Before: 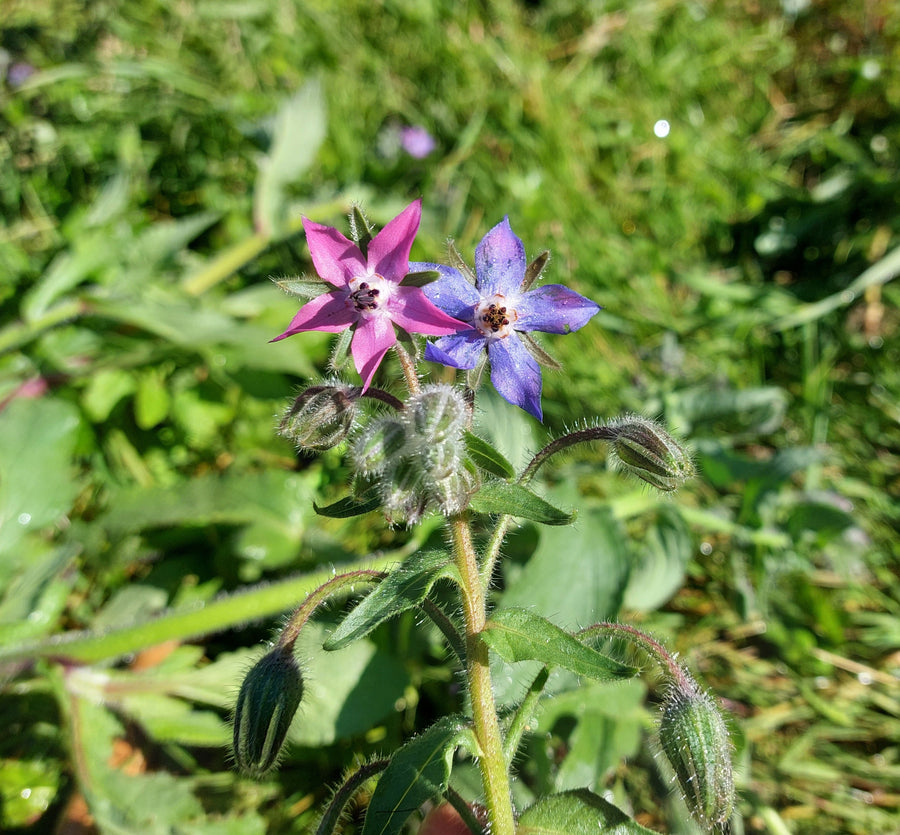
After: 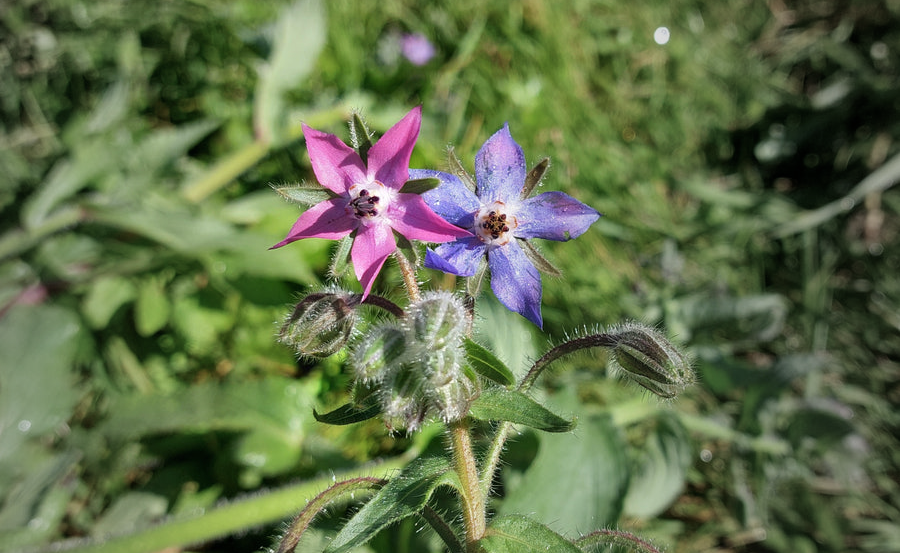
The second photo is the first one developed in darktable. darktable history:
crop: top 11.176%, bottom 22.542%
vignetting: fall-off start 18.08%, fall-off radius 137.35%, center (-0.119, -0.002), width/height ratio 0.622, shape 0.577
